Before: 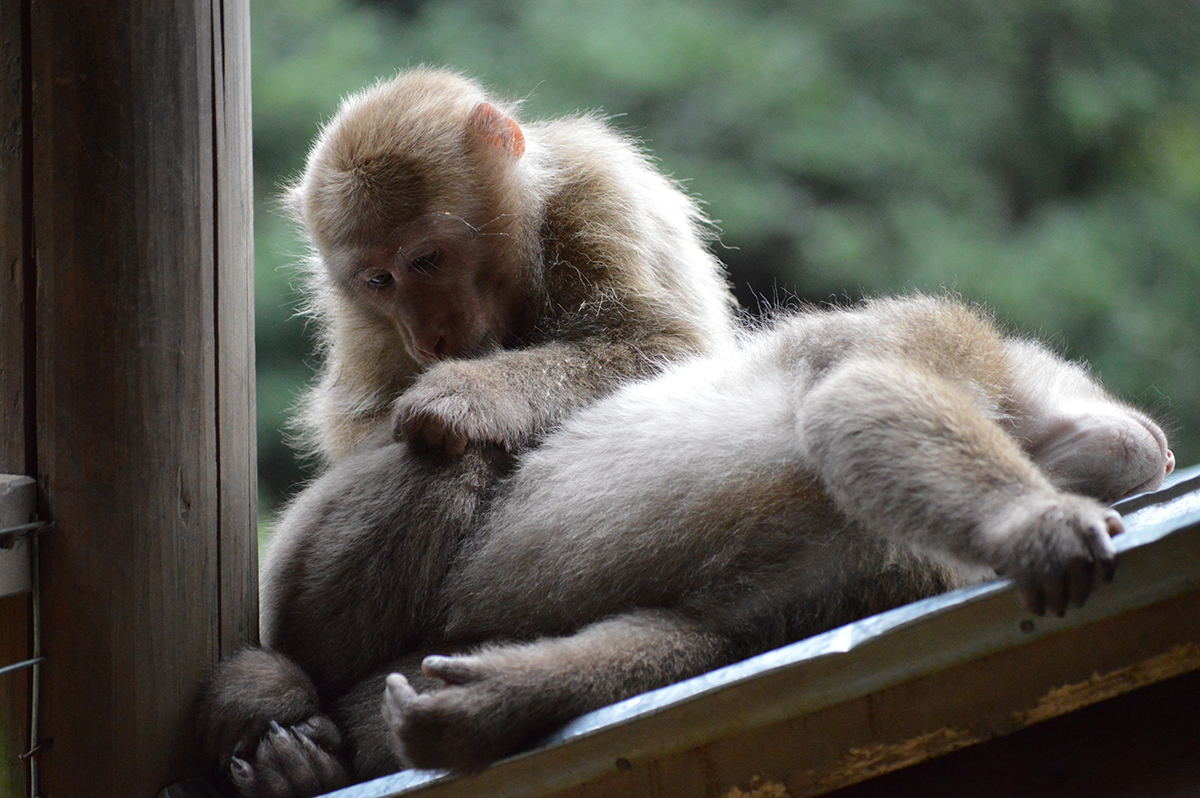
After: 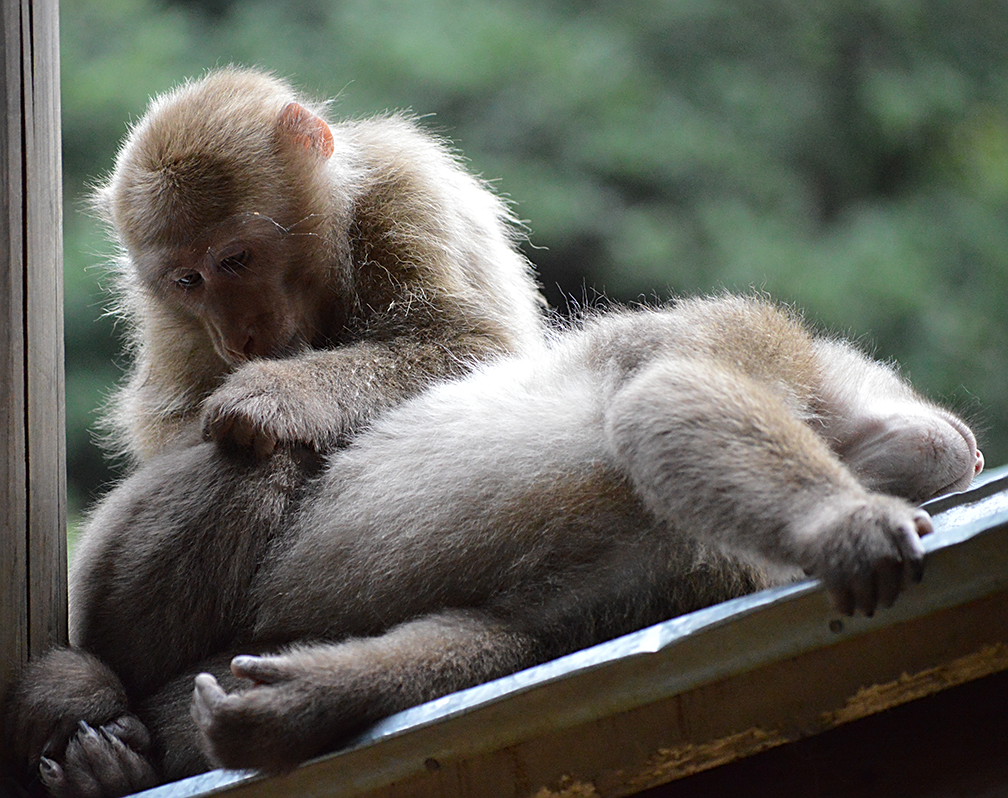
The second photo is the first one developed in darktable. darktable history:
crop: left 15.954%
sharpen: on, module defaults
